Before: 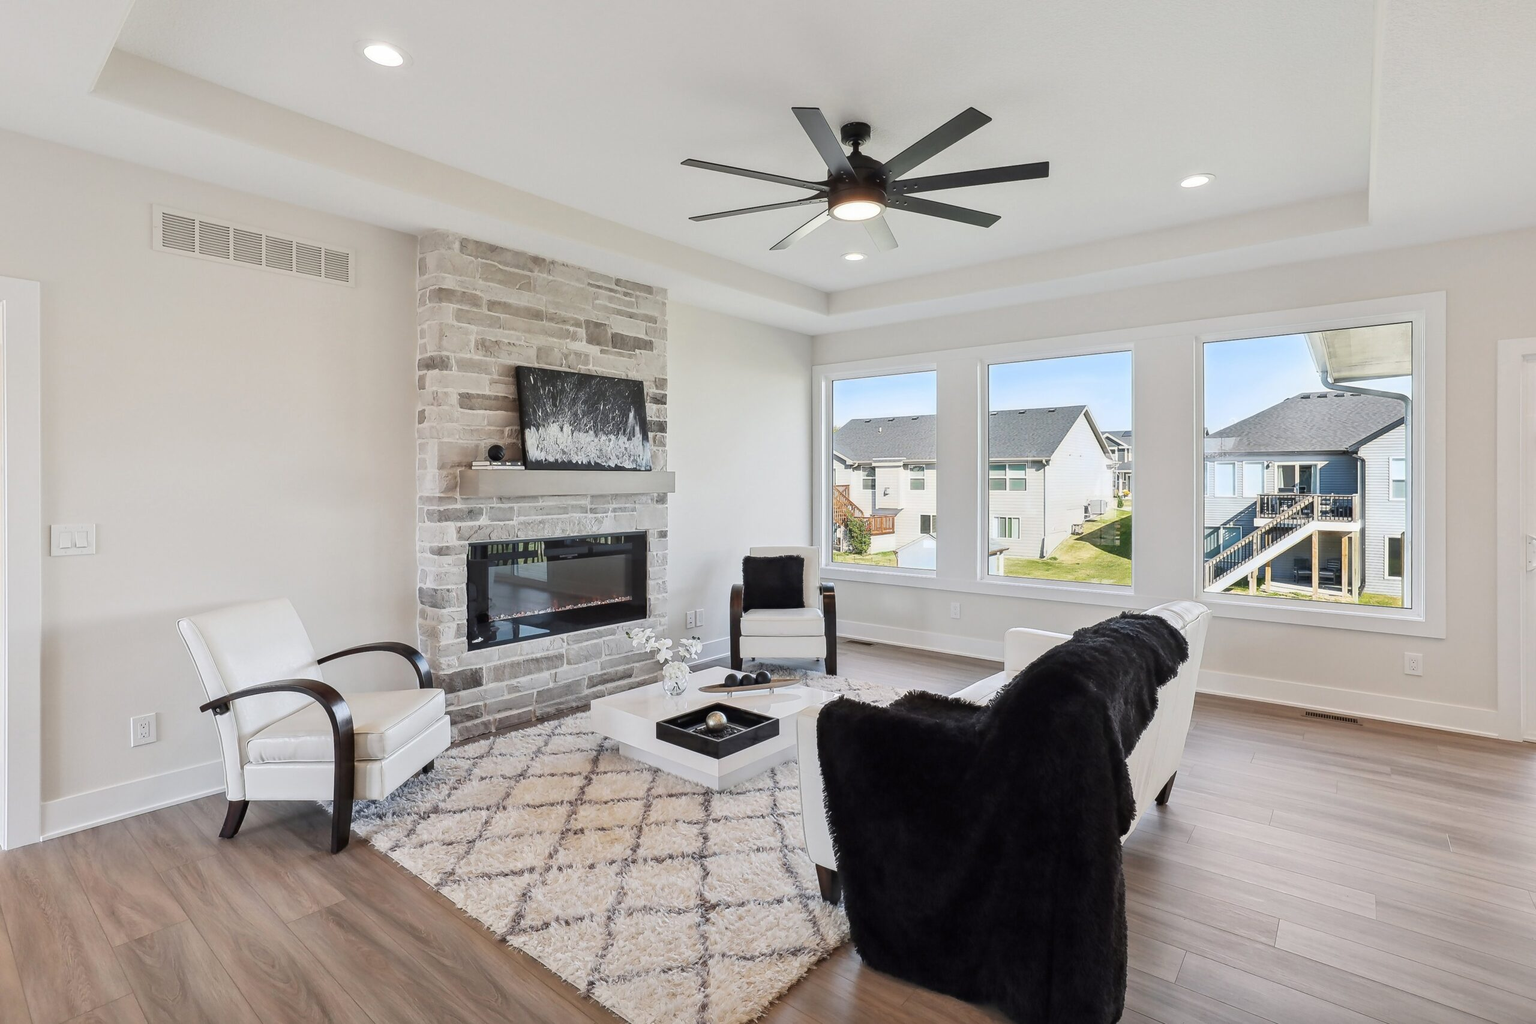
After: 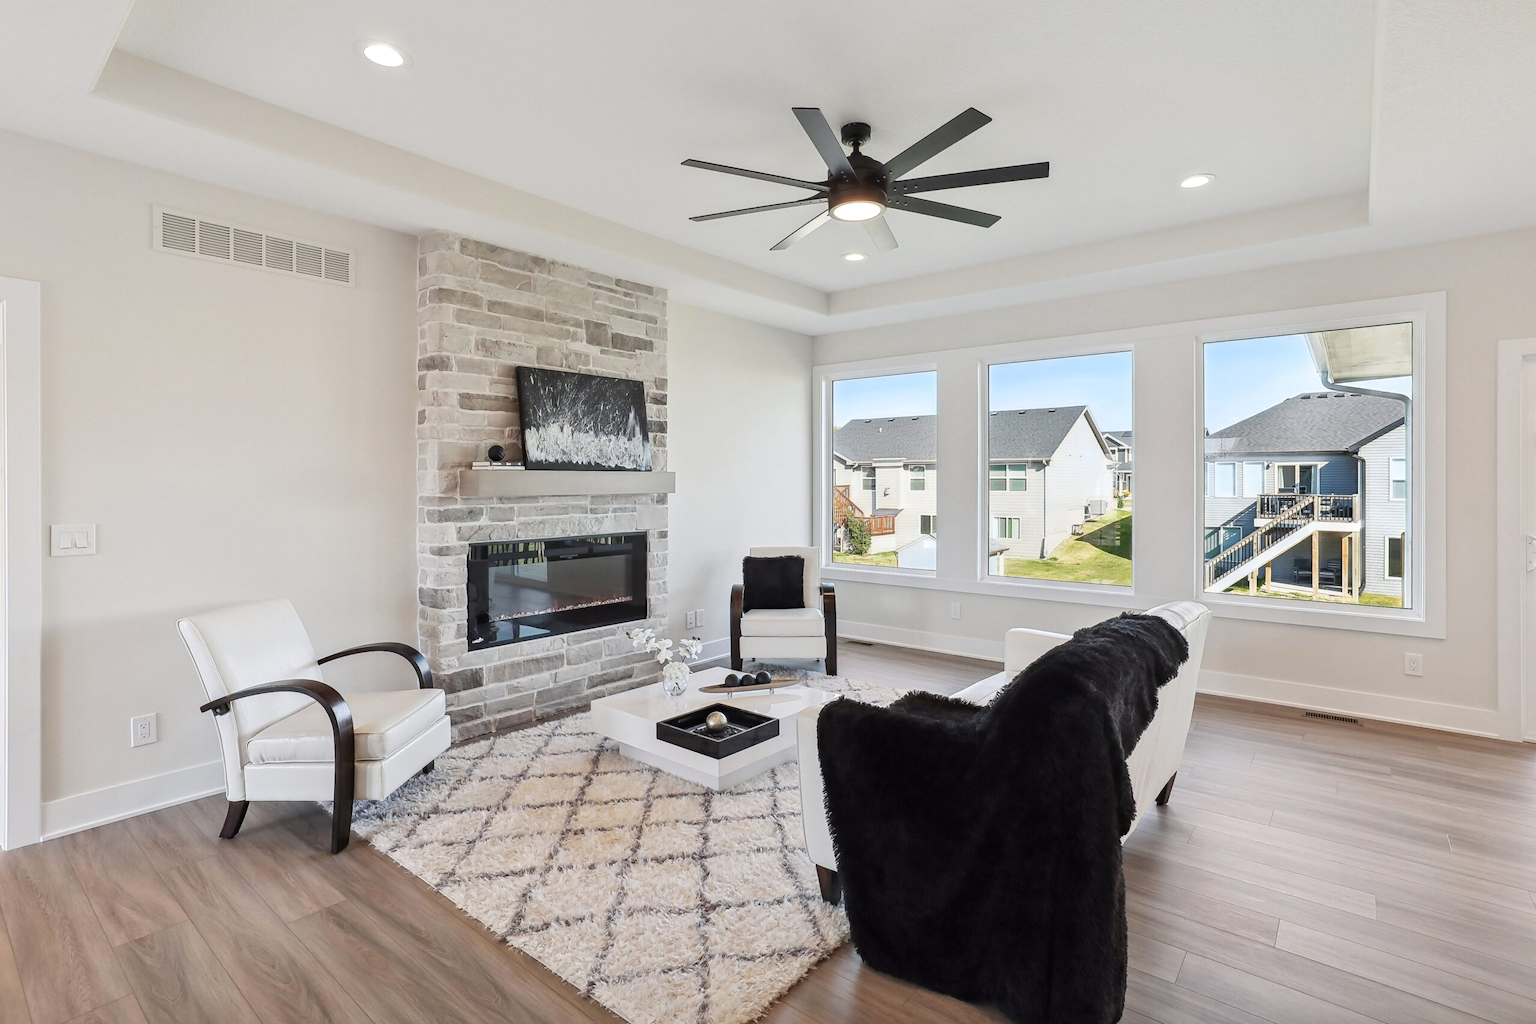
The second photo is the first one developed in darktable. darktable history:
exposure: exposure 0.079 EV, compensate highlight preservation false
